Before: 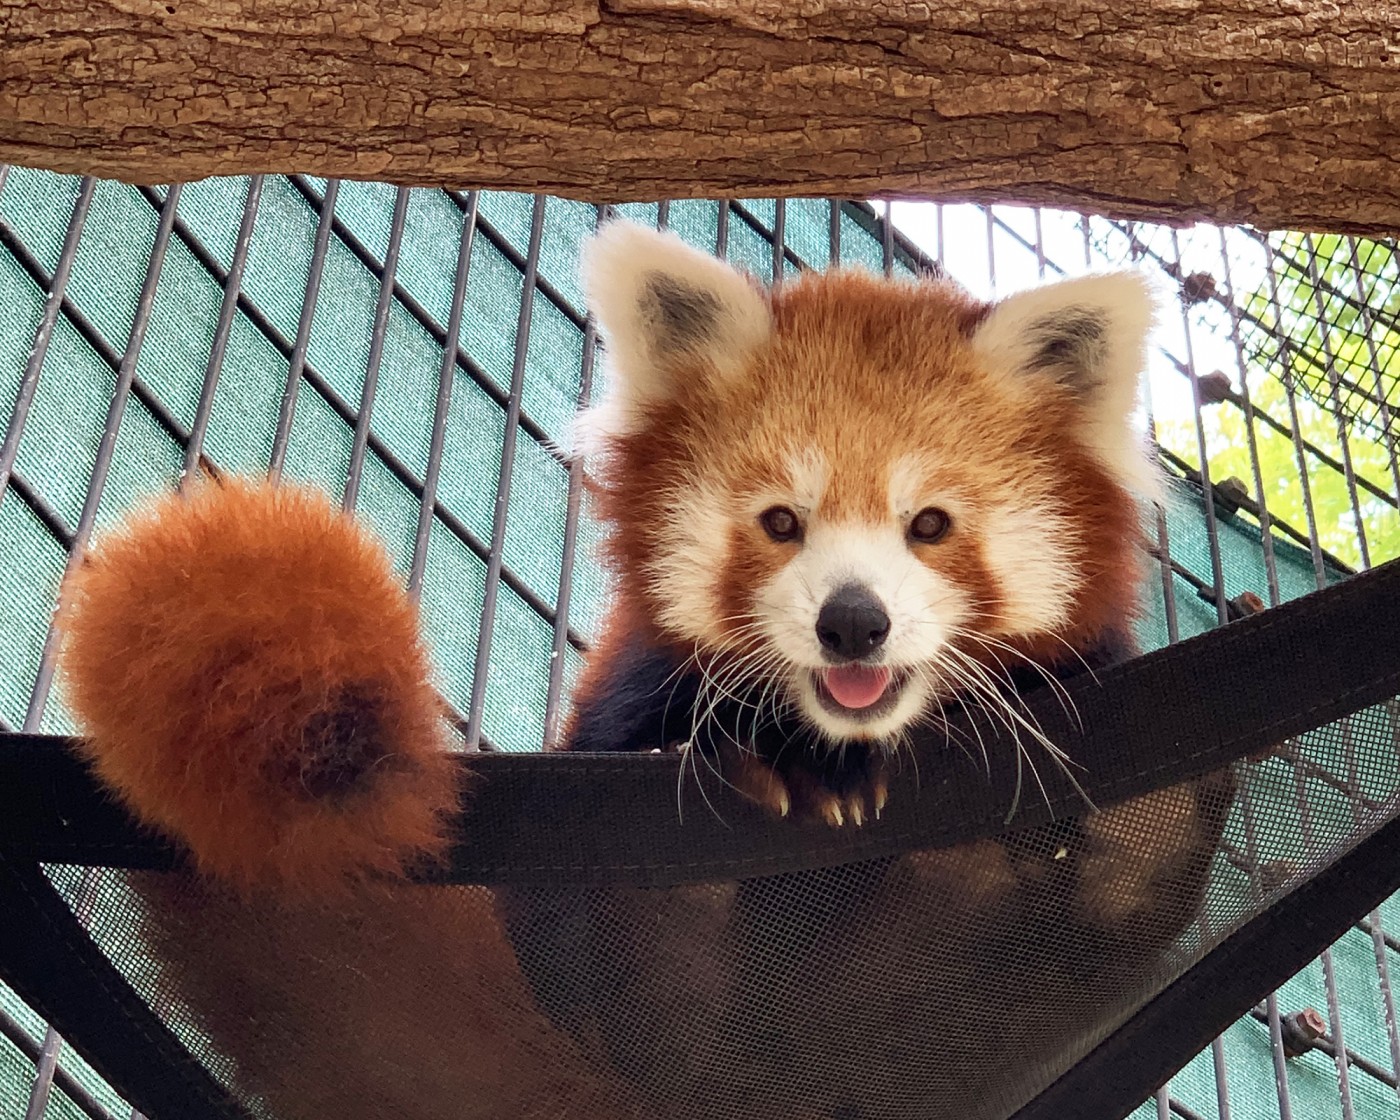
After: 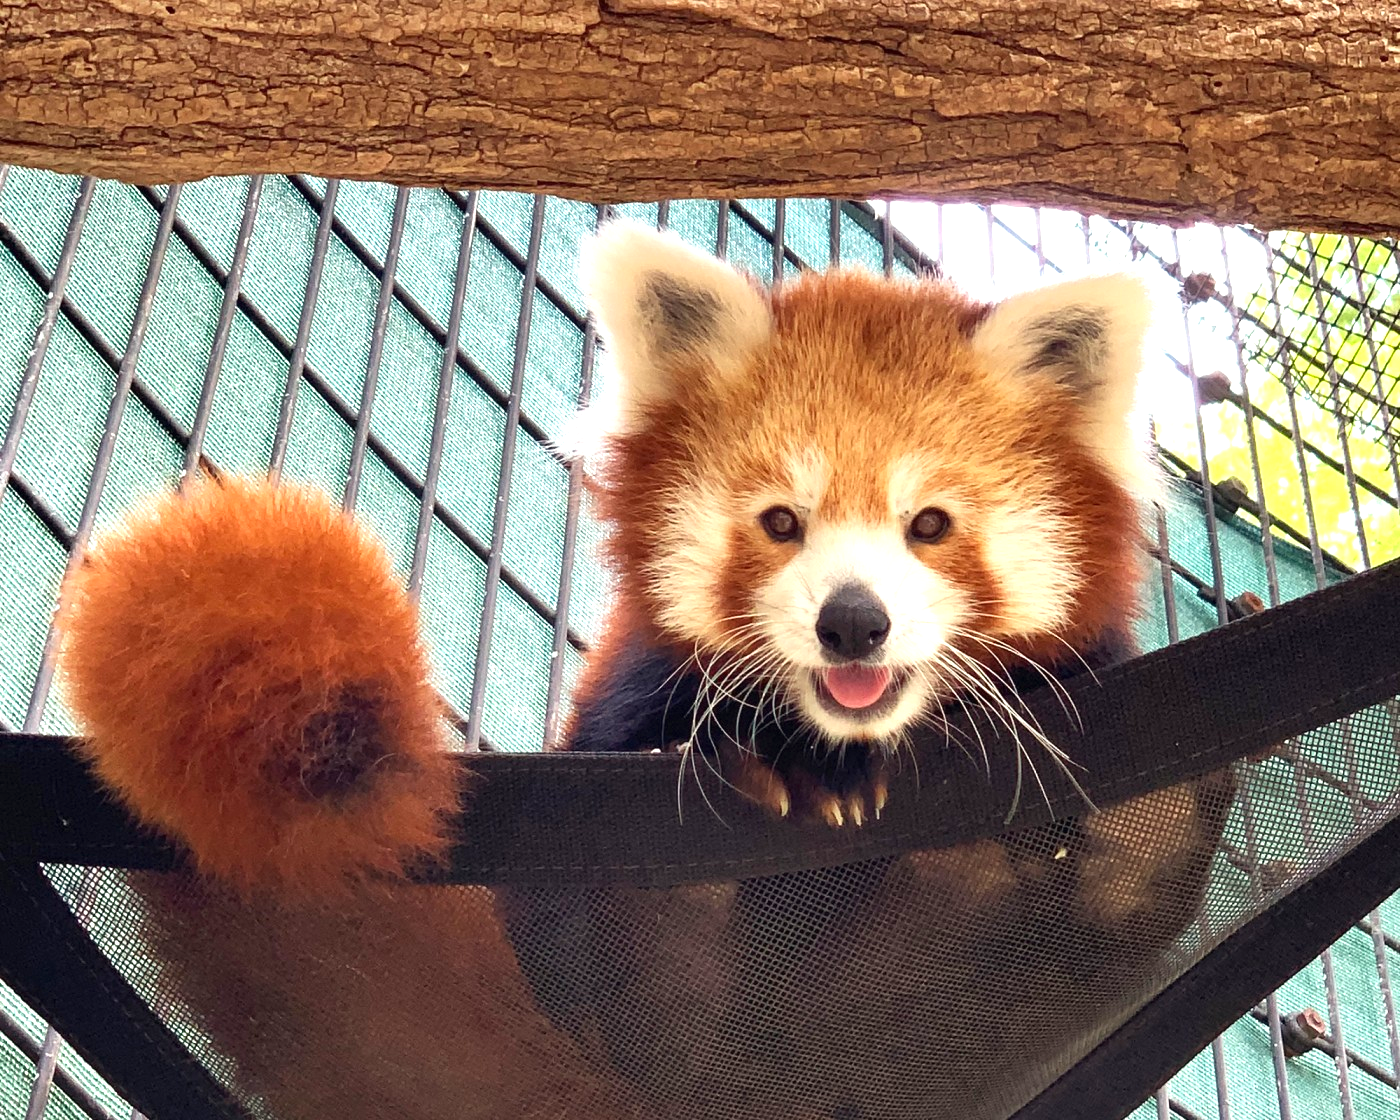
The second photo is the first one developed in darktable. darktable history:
color correction: highlights a* 0.576, highlights b* 2.86, saturation 1.07
exposure: black level correction 0, exposure 0.699 EV, compensate highlight preservation false
